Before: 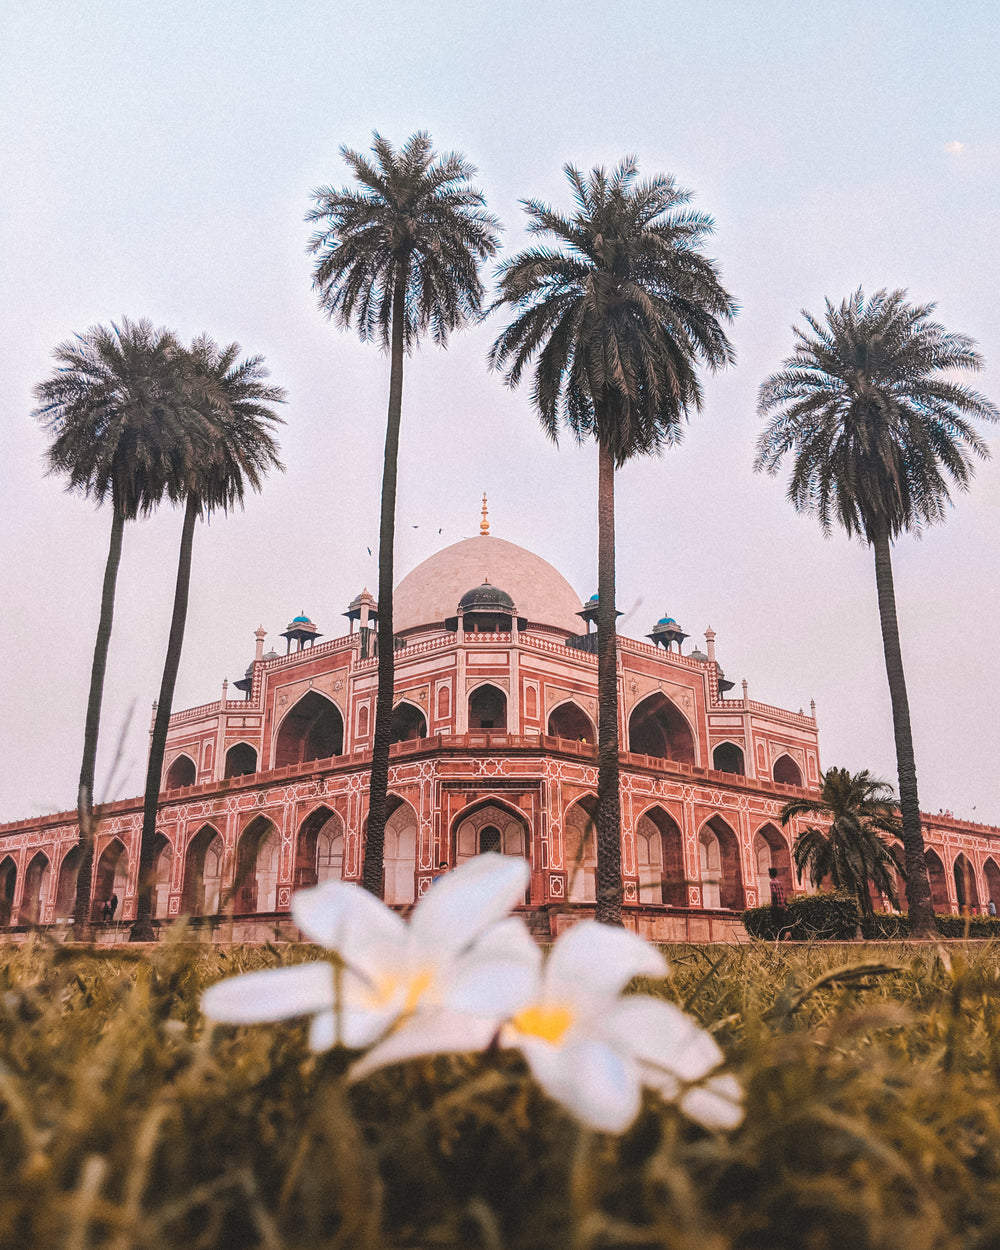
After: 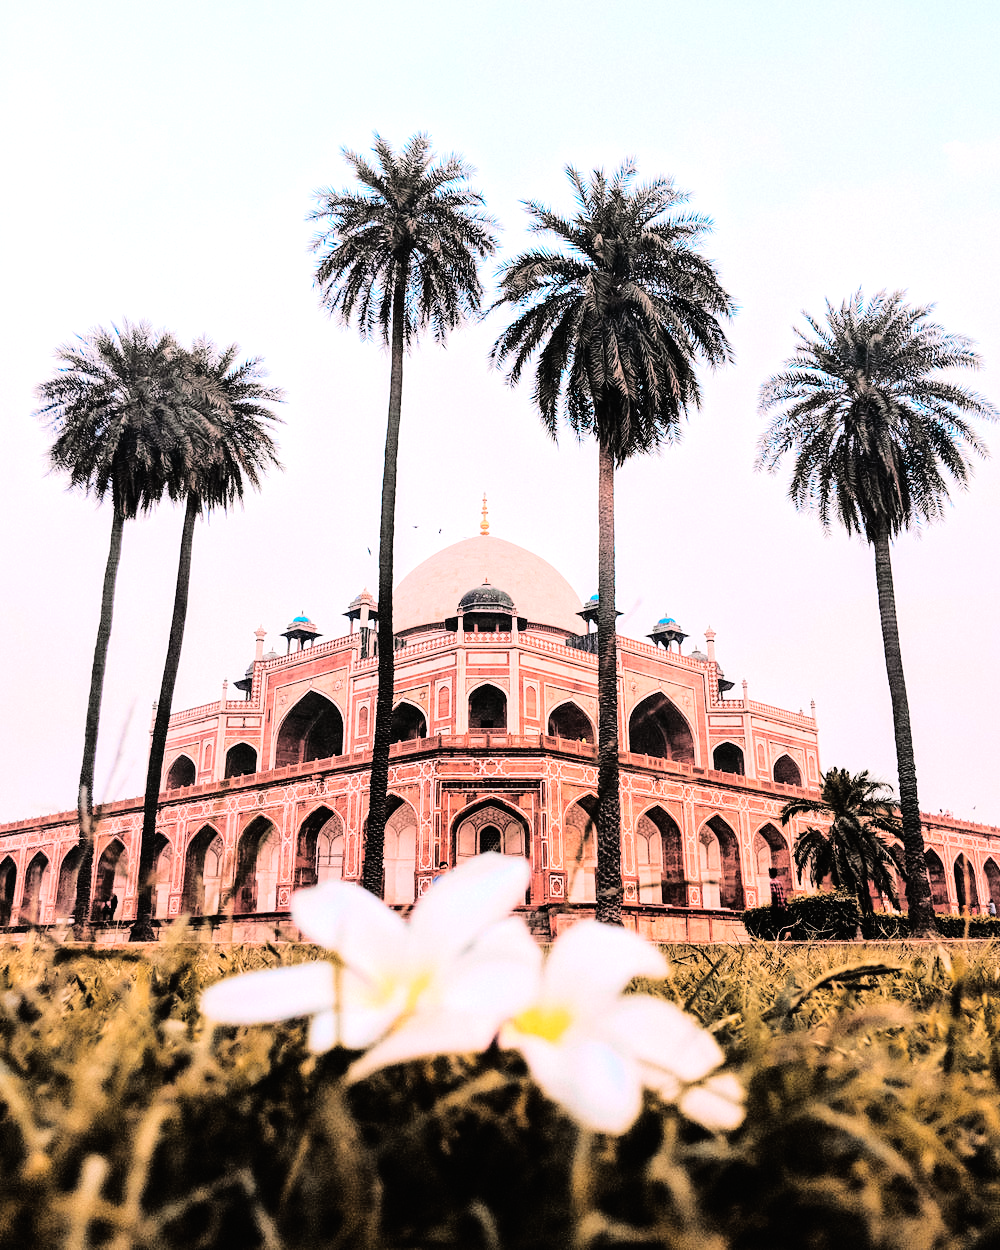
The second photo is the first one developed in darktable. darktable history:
tone equalizer: -8 EV -0.43 EV, -7 EV -0.383 EV, -6 EV -0.343 EV, -5 EV -0.195 EV, -3 EV 0.239 EV, -2 EV 0.356 EV, -1 EV 0.402 EV, +0 EV 0.445 EV, edges refinement/feathering 500, mask exposure compensation -1.57 EV, preserve details no
base curve: curves: ch0 [(0, 0) (0.036, 0.01) (0.123, 0.254) (0.258, 0.504) (0.507, 0.748) (1, 1)]
